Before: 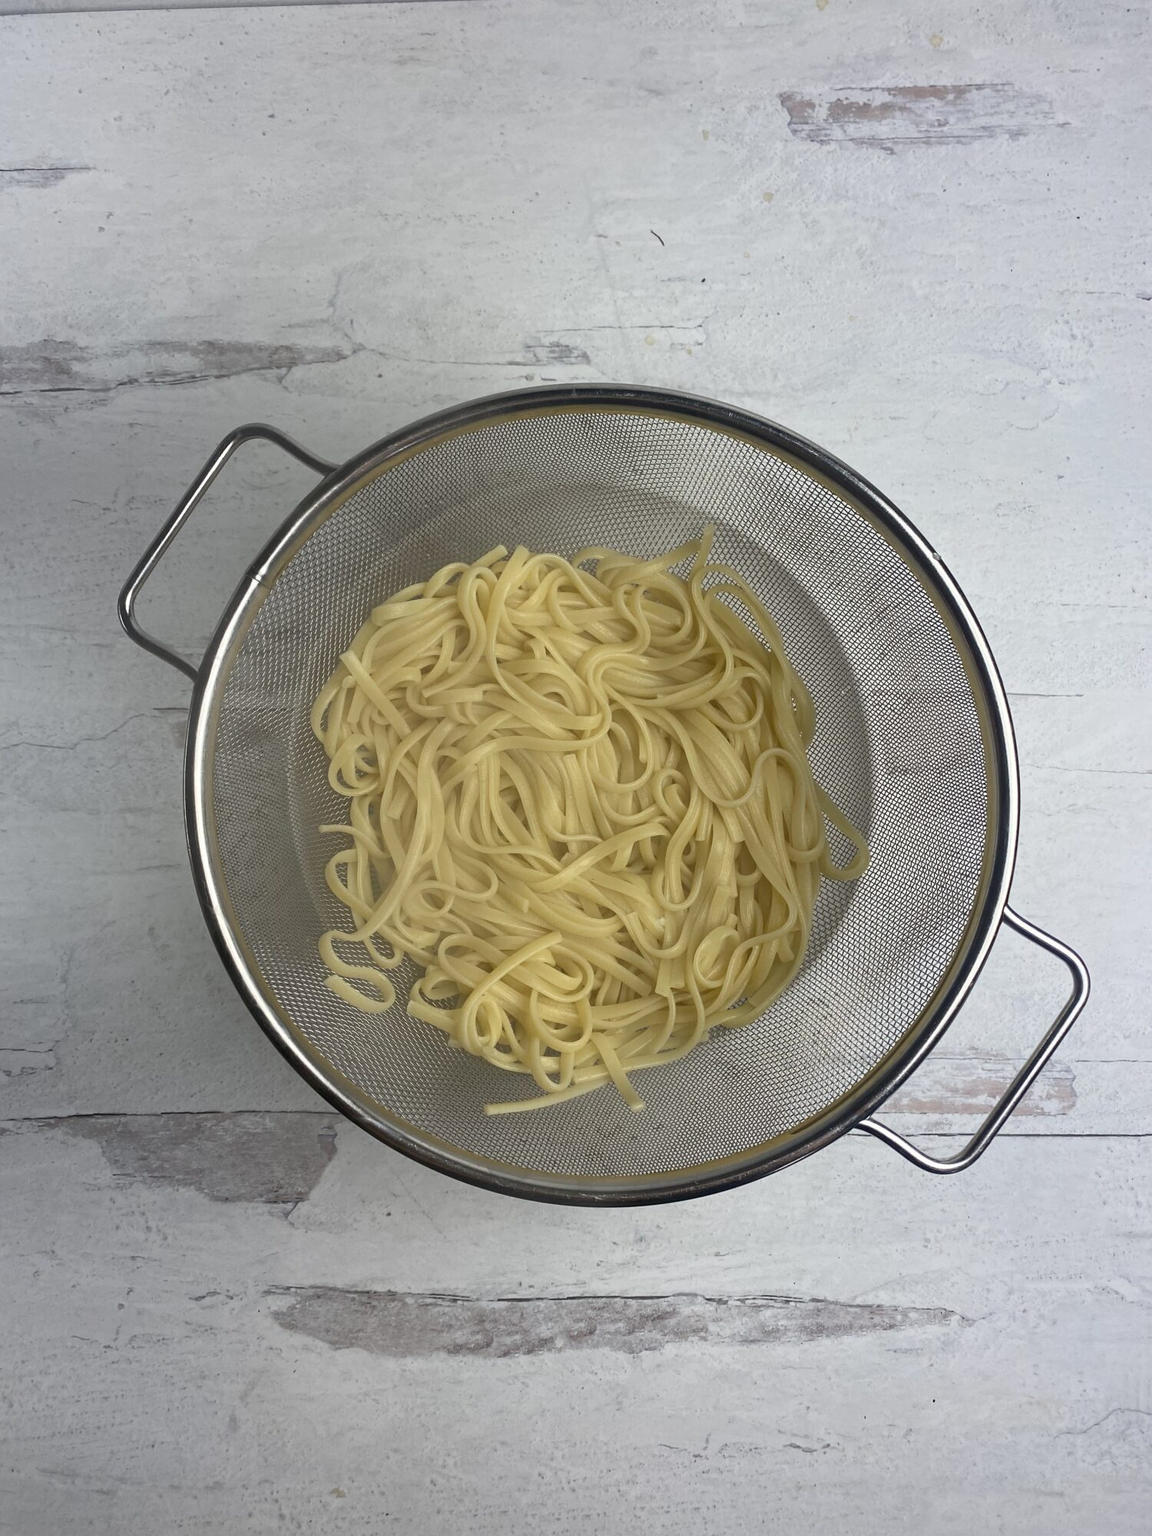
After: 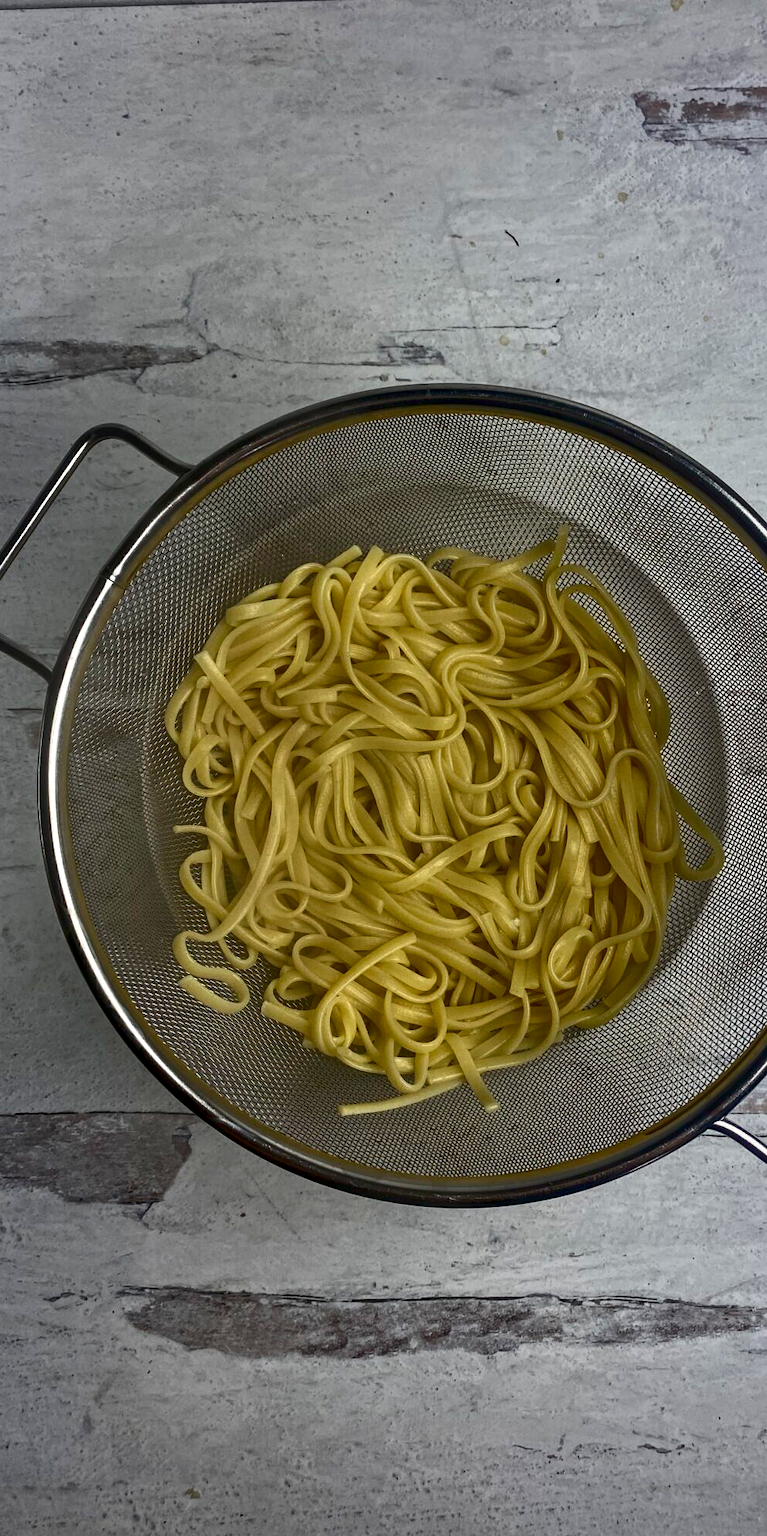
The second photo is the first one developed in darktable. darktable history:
crop and rotate: left 12.673%, right 20.66%
local contrast: on, module defaults
contrast brightness saturation: contrast 0.09, brightness -0.59, saturation 0.17
tone equalizer: -7 EV 0.15 EV, -6 EV 0.6 EV, -5 EV 1.15 EV, -4 EV 1.33 EV, -3 EV 1.15 EV, -2 EV 0.6 EV, -1 EV 0.15 EV, mask exposure compensation -0.5 EV
